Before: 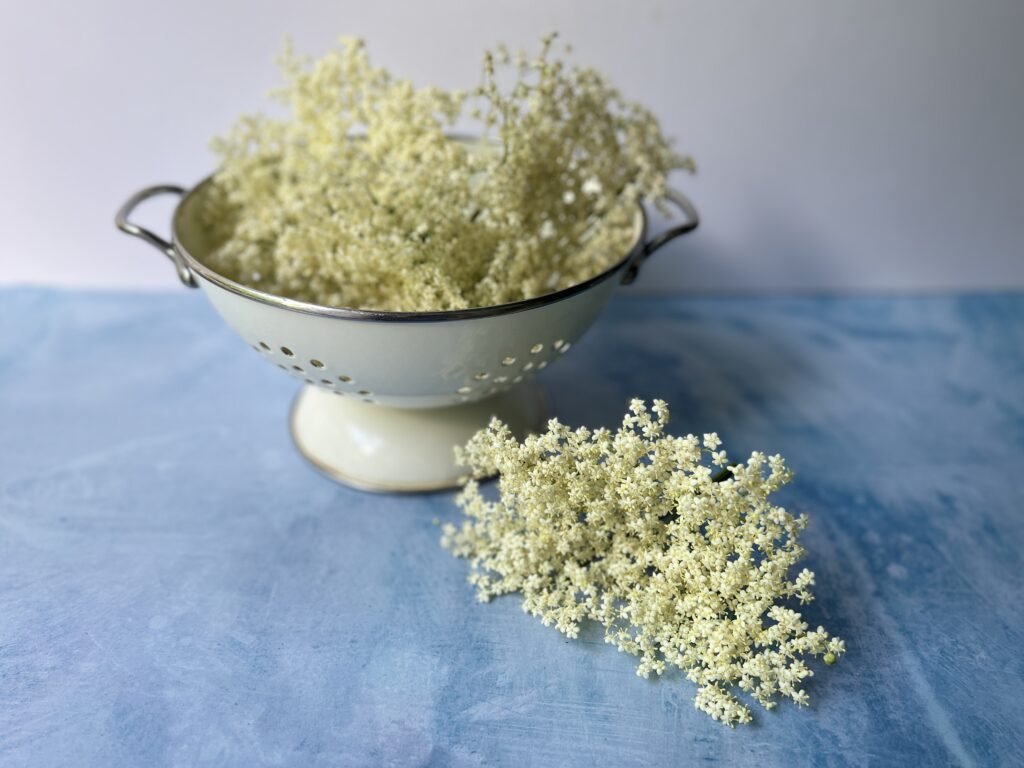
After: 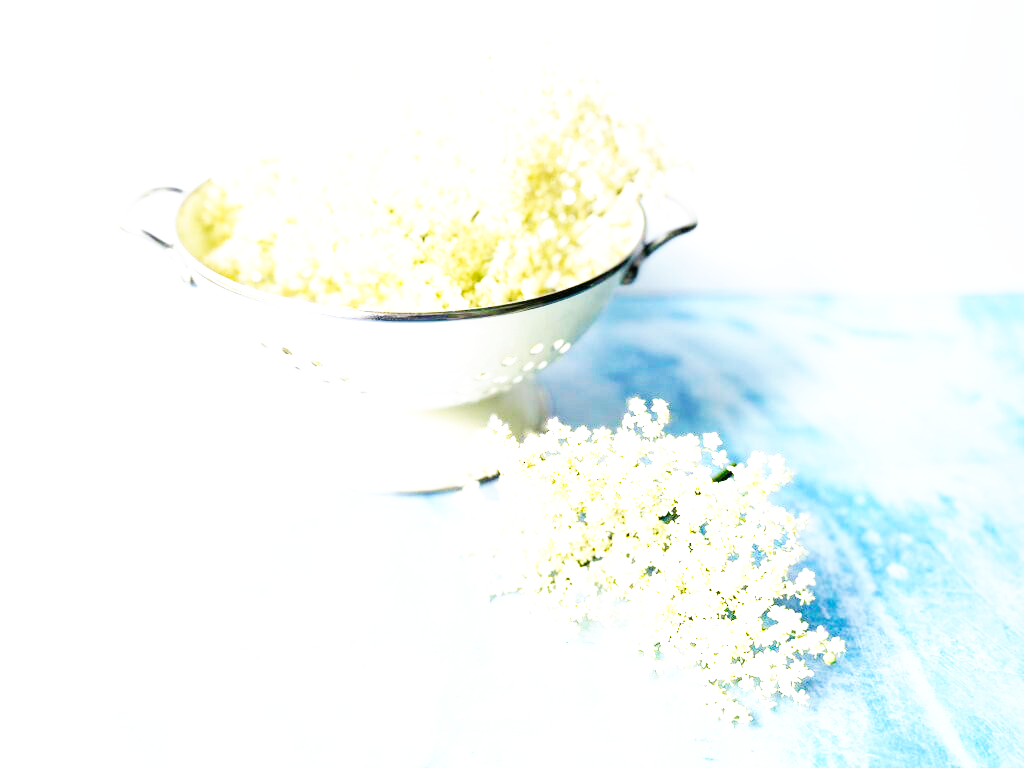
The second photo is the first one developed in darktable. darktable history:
exposure: black level correction 0, exposure 1.996 EV, compensate exposure bias true, compensate highlight preservation false
base curve: curves: ch0 [(0, 0) (0.007, 0.004) (0.027, 0.03) (0.046, 0.07) (0.207, 0.54) (0.442, 0.872) (0.673, 0.972) (1, 1)], preserve colors none
